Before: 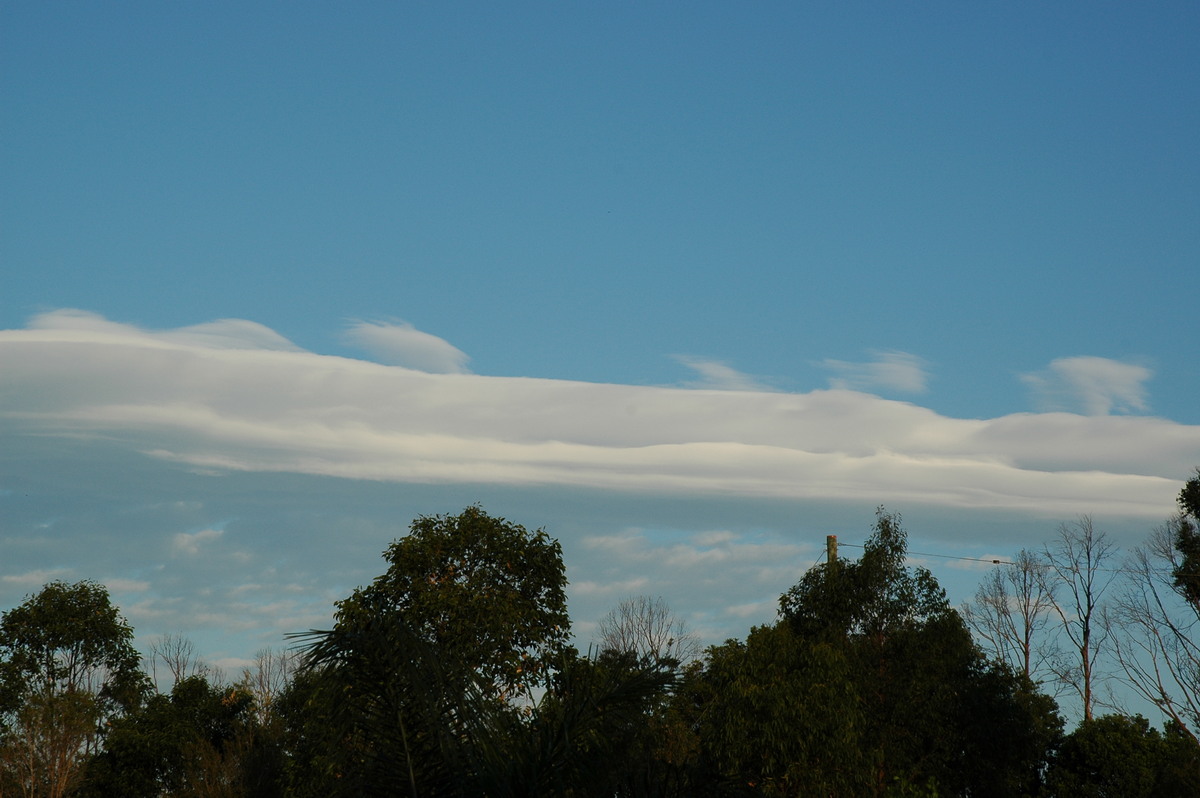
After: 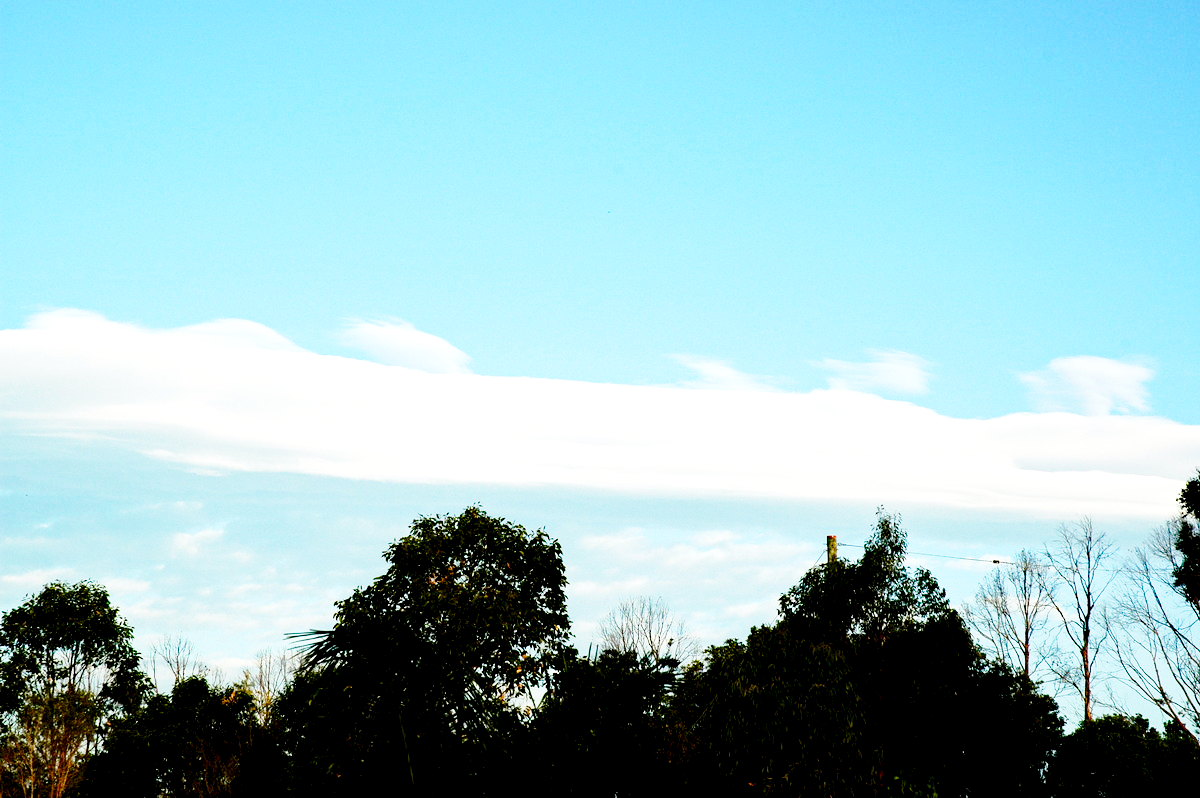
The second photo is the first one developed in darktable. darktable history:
base curve: curves: ch0 [(0, 0) (0.028, 0.03) (0.121, 0.232) (0.46, 0.748) (0.859, 0.968) (1, 1)], preserve colors none
tone equalizer: -8 EV -0.421 EV, -7 EV -0.373 EV, -6 EV -0.31 EV, -5 EV -0.194 EV, -3 EV 0.219 EV, -2 EV 0.354 EV, -1 EV 0.379 EV, +0 EV 0.387 EV, smoothing 1
haze removal: compatibility mode true, adaptive false
exposure: black level correction 0.011, exposure 1.079 EV, compensate highlight preservation false
